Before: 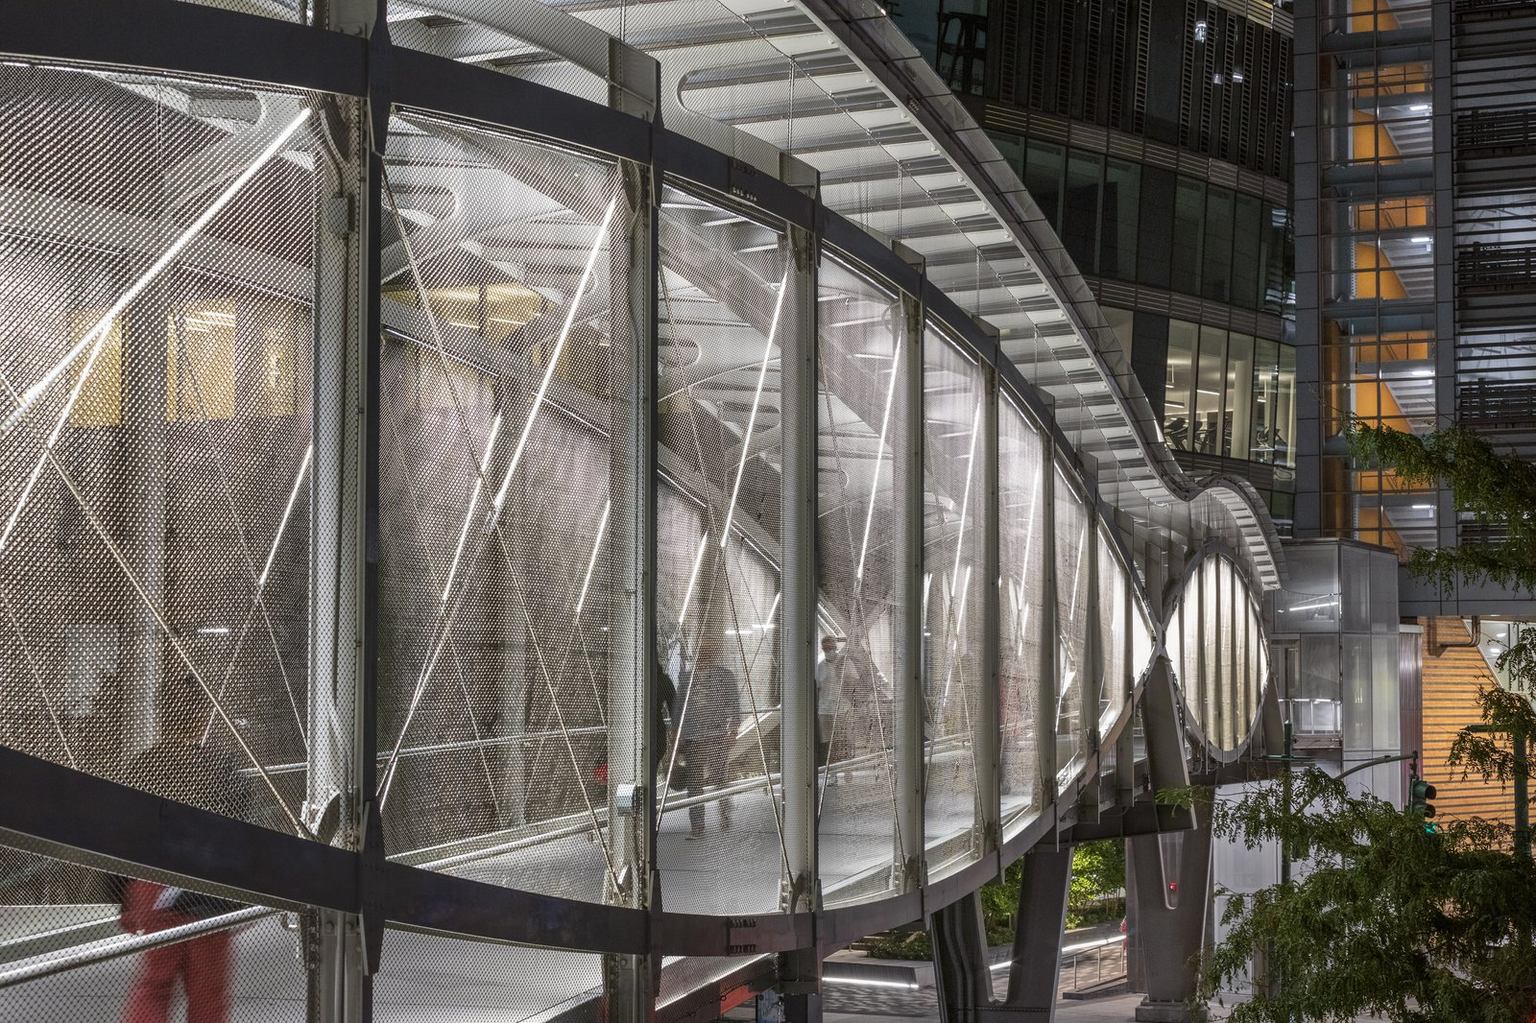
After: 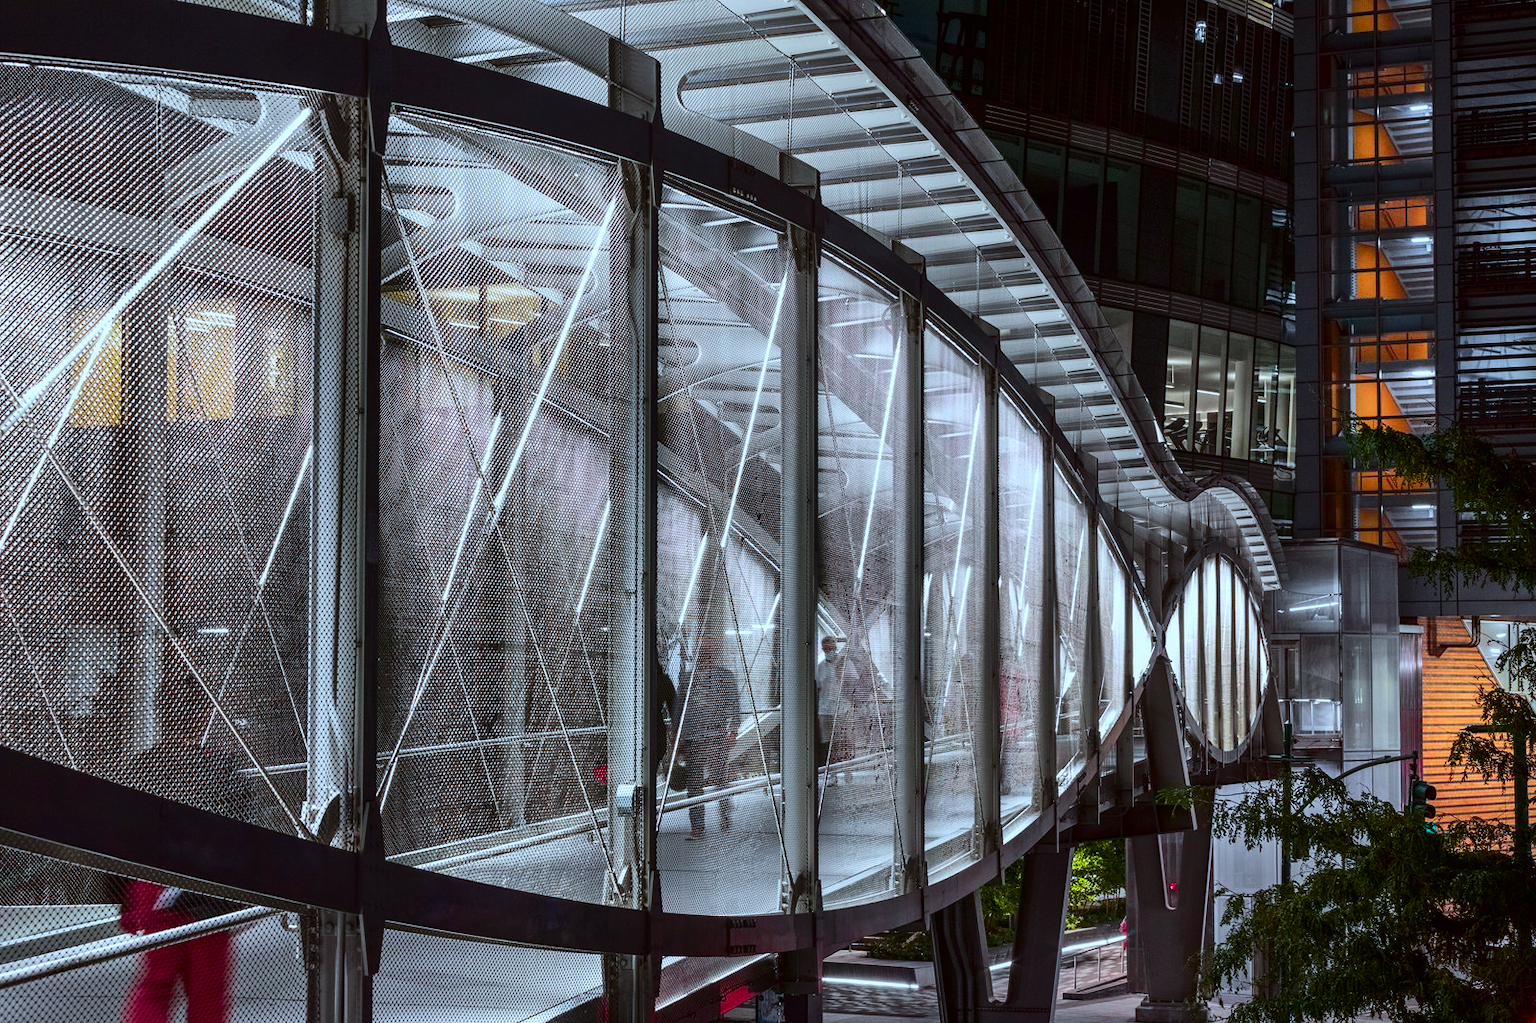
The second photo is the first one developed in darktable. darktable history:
tone curve: curves: ch0 [(0, 0) (0.106, 0.026) (0.275, 0.155) (0.392, 0.314) (0.513, 0.481) (0.657, 0.667) (1, 1)]; ch1 [(0, 0) (0.5, 0.511) (0.536, 0.579) (0.587, 0.69) (1, 1)]; ch2 [(0, 0) (0.5, 0.5) (0.55, 0.552) (0.625, 0.699) (1, 1)], color space Lab, independent channels, preserve colors none
color correction: highlights a* -10.69, highlights b* -19.19
